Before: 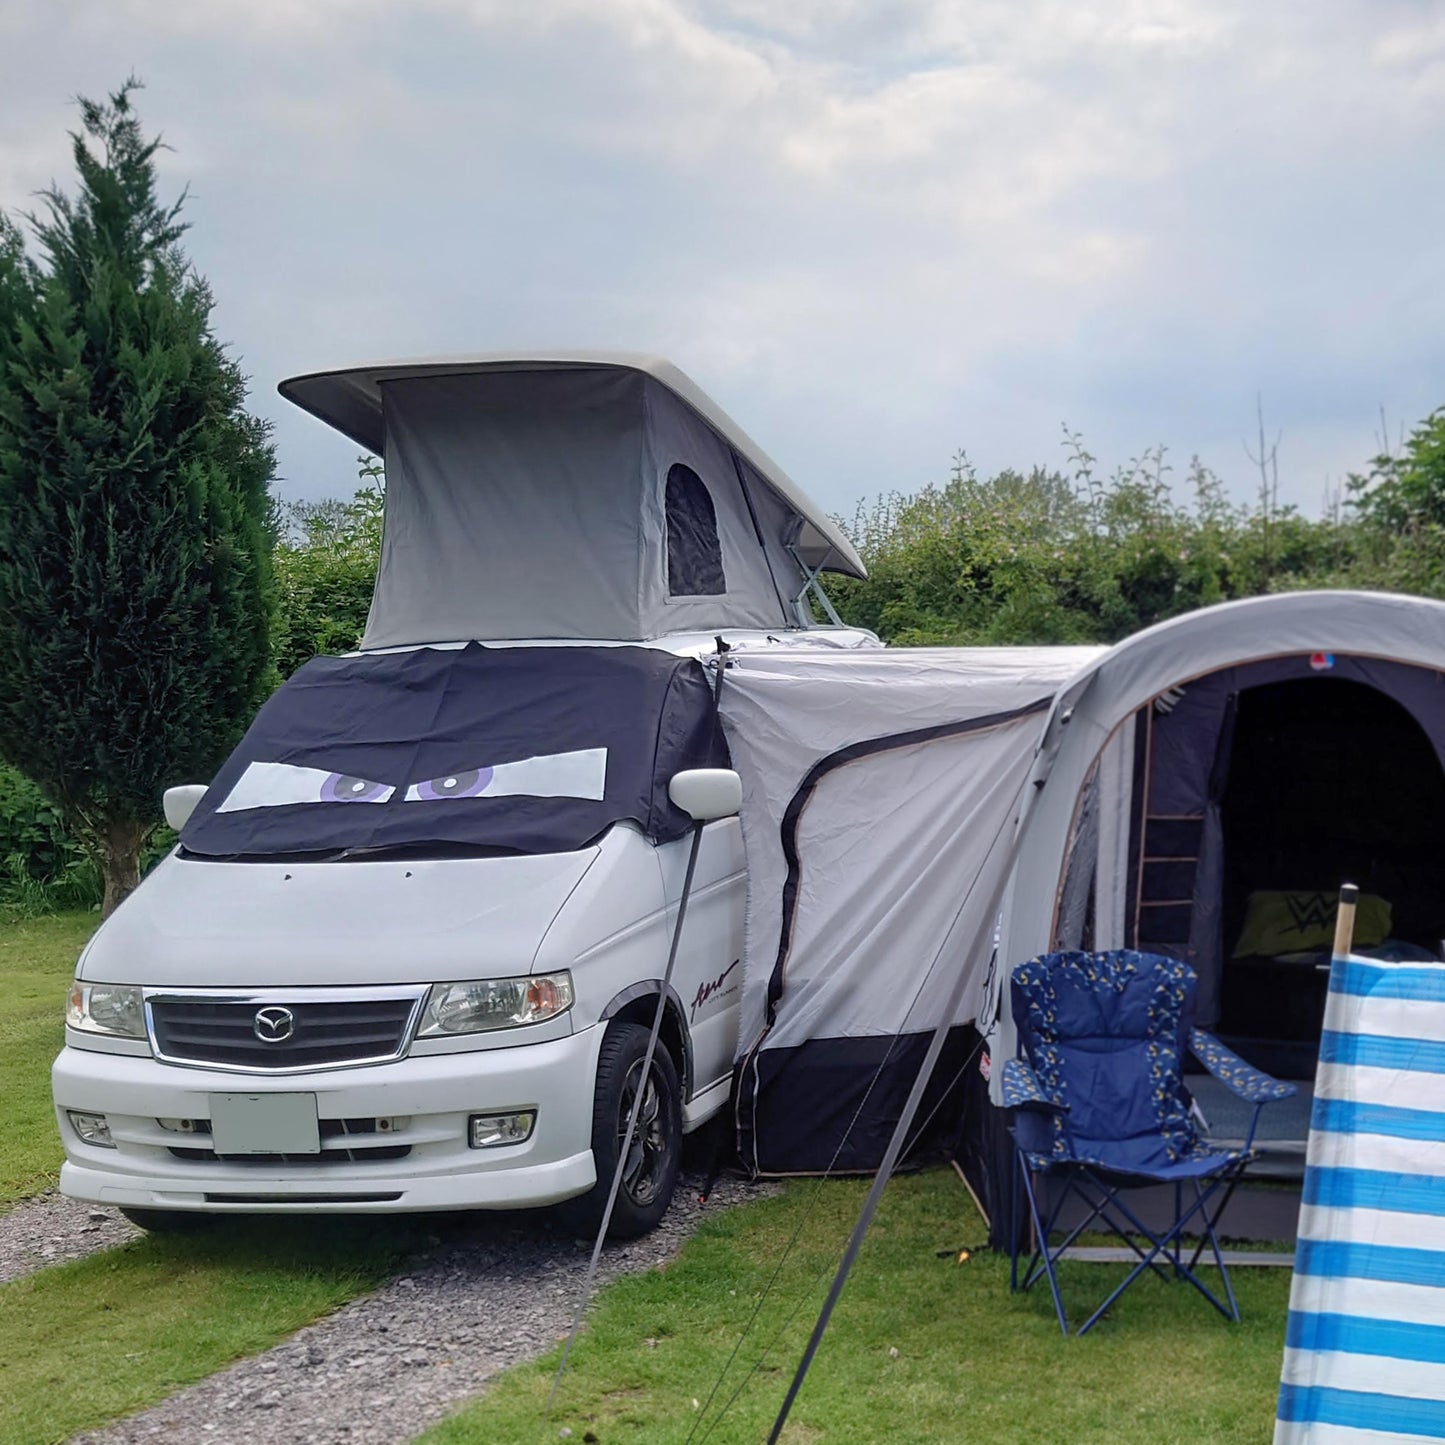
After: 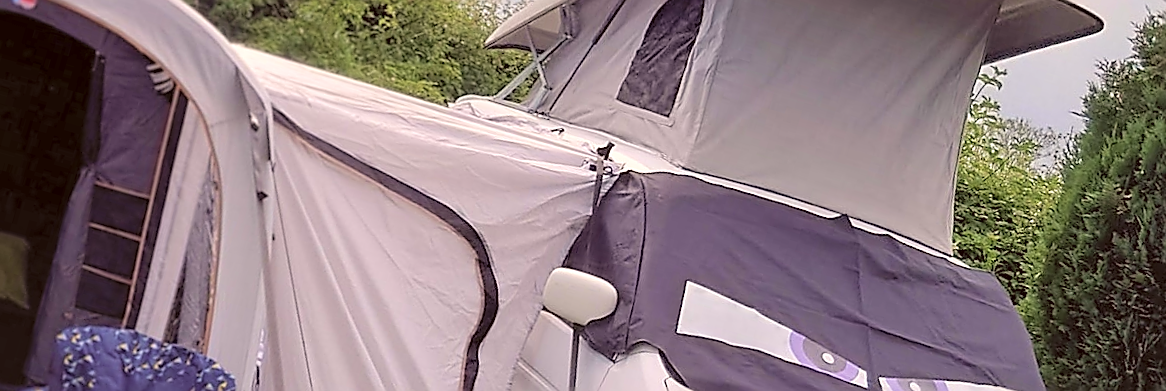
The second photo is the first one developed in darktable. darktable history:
velvia: on, module defaults
sharpen: radius 1.4, amount 1.25, threshold 0.7
color correction: highlights a* 6.27, highlights b* 8.19, shadows a* 5.94, shadows b* 7.23, saturation 0.9
contrast brightness saturation: brightness 0.28
crop and rotate: angle 16.12°, top 30.835%, bottom 35.653%
